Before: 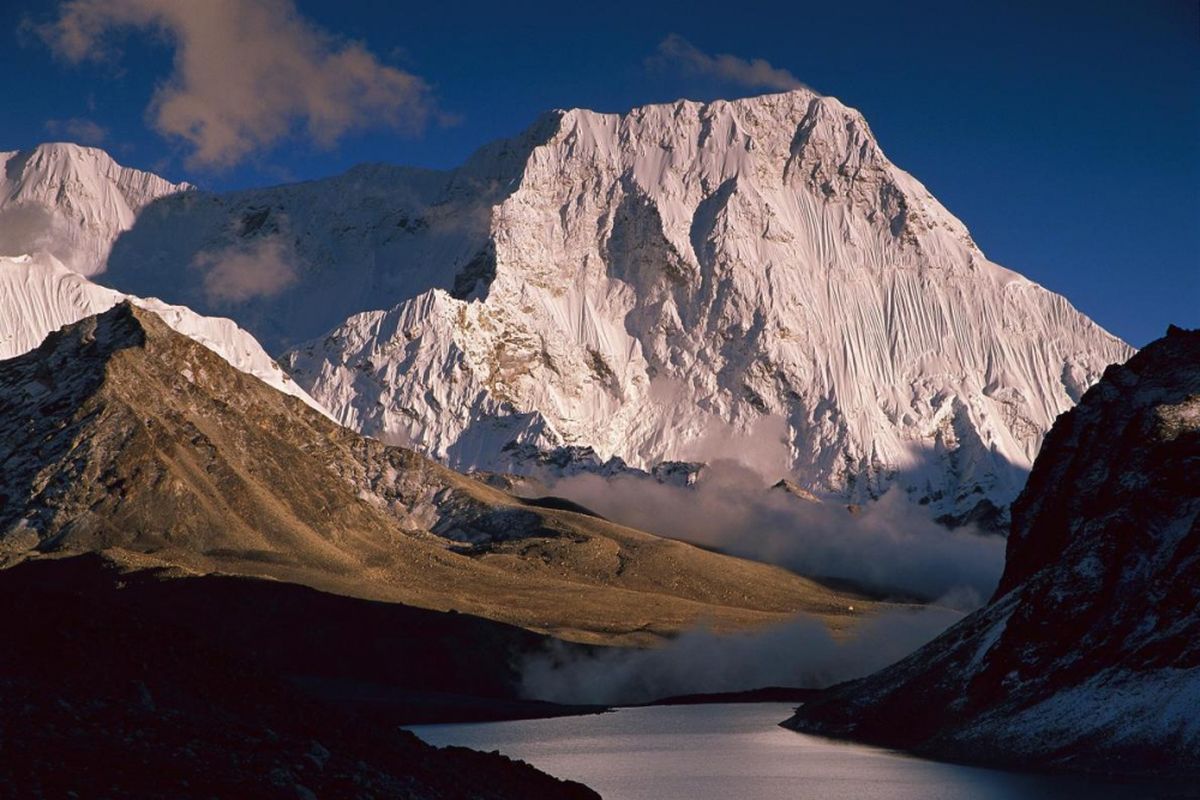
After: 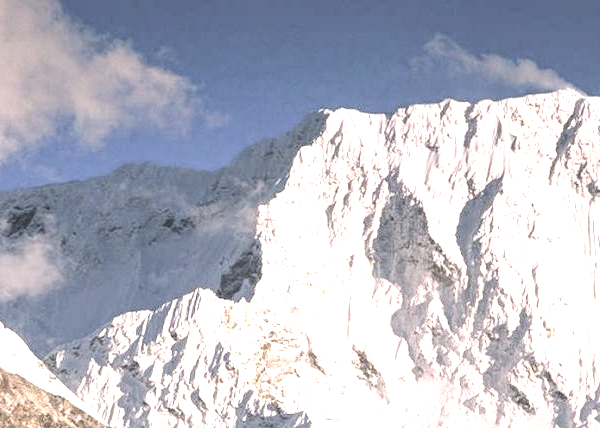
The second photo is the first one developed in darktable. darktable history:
crop: left 19.556%, right 30.401%, bottom 46.458%
tone equalizer: -8 EV -0.417 EV, -7 EV -0.389 EV, -6 EV -0.333 EV, -5 EV -0.222 EV, -3 EV 0.222 EV, -2 EV 0.333 EV, -1 EV 0.389 EV, +0 EV 0.417 EV, edges refinement/feathering 500, mask exposure compensation -1.57 EV, preserve details no
exposure: exposure 1.5 EV, compensate highlight preservation false
local contrast: on, module defaults
contrast brightness saturation: brightness 0.18, saturation -0.5
